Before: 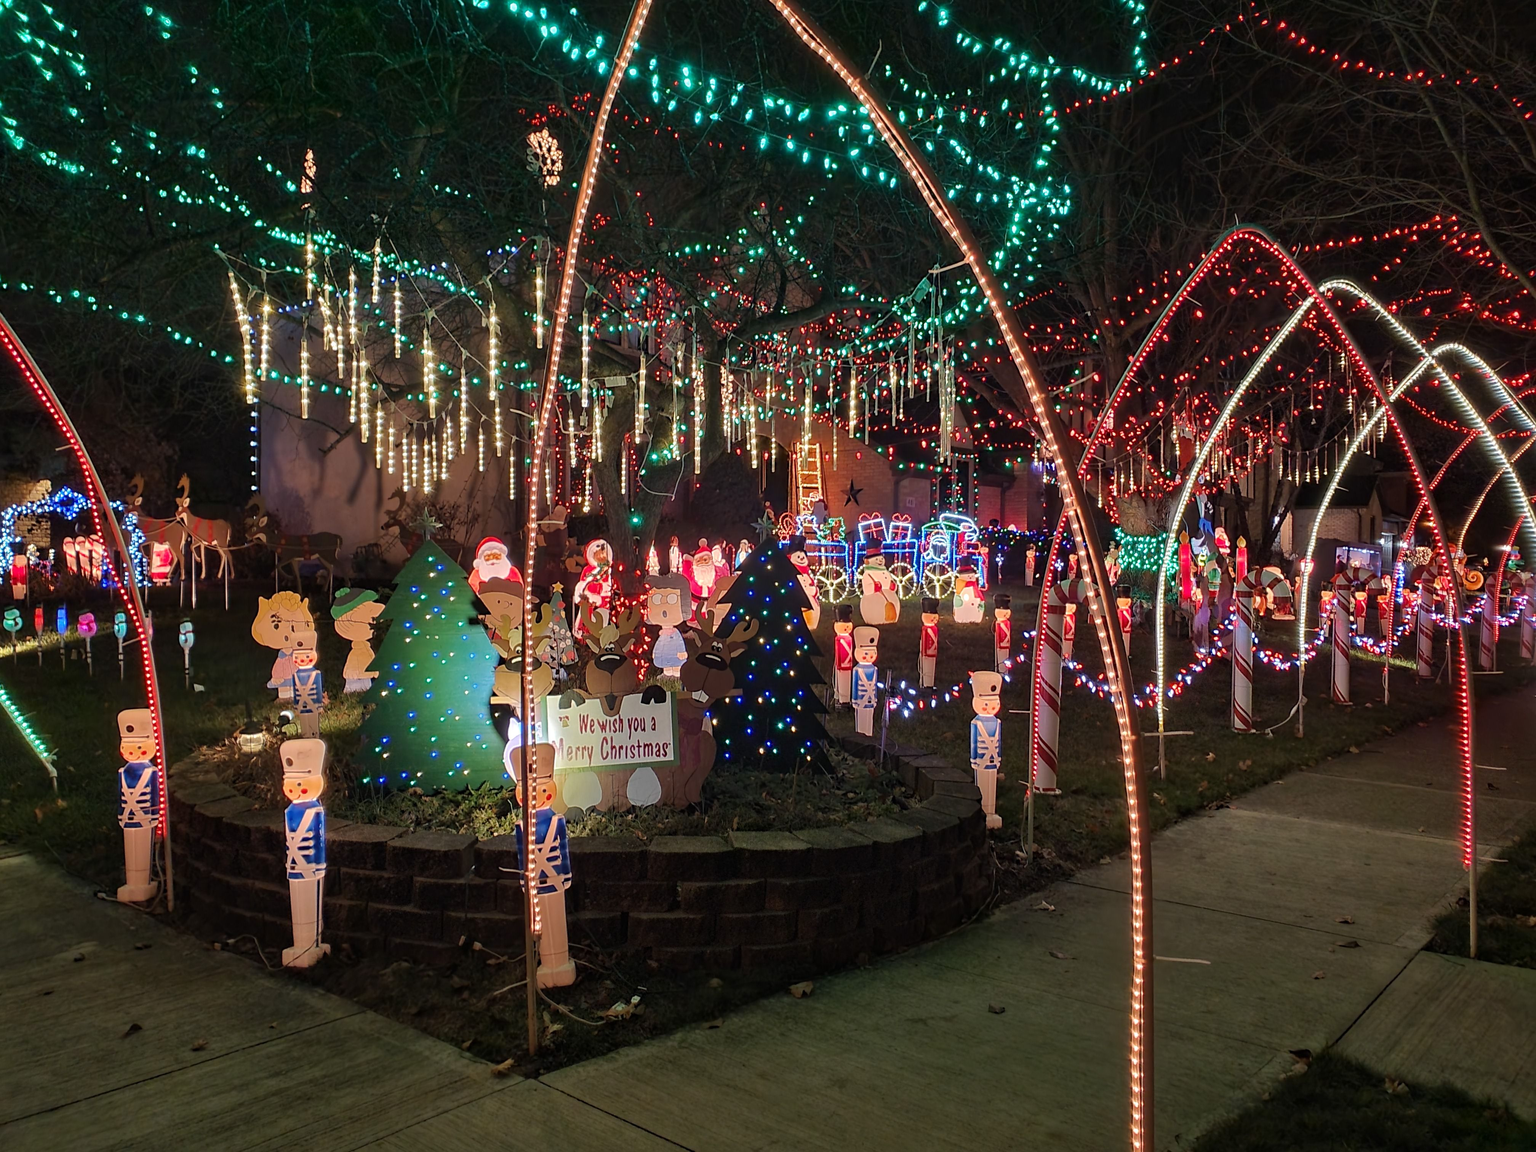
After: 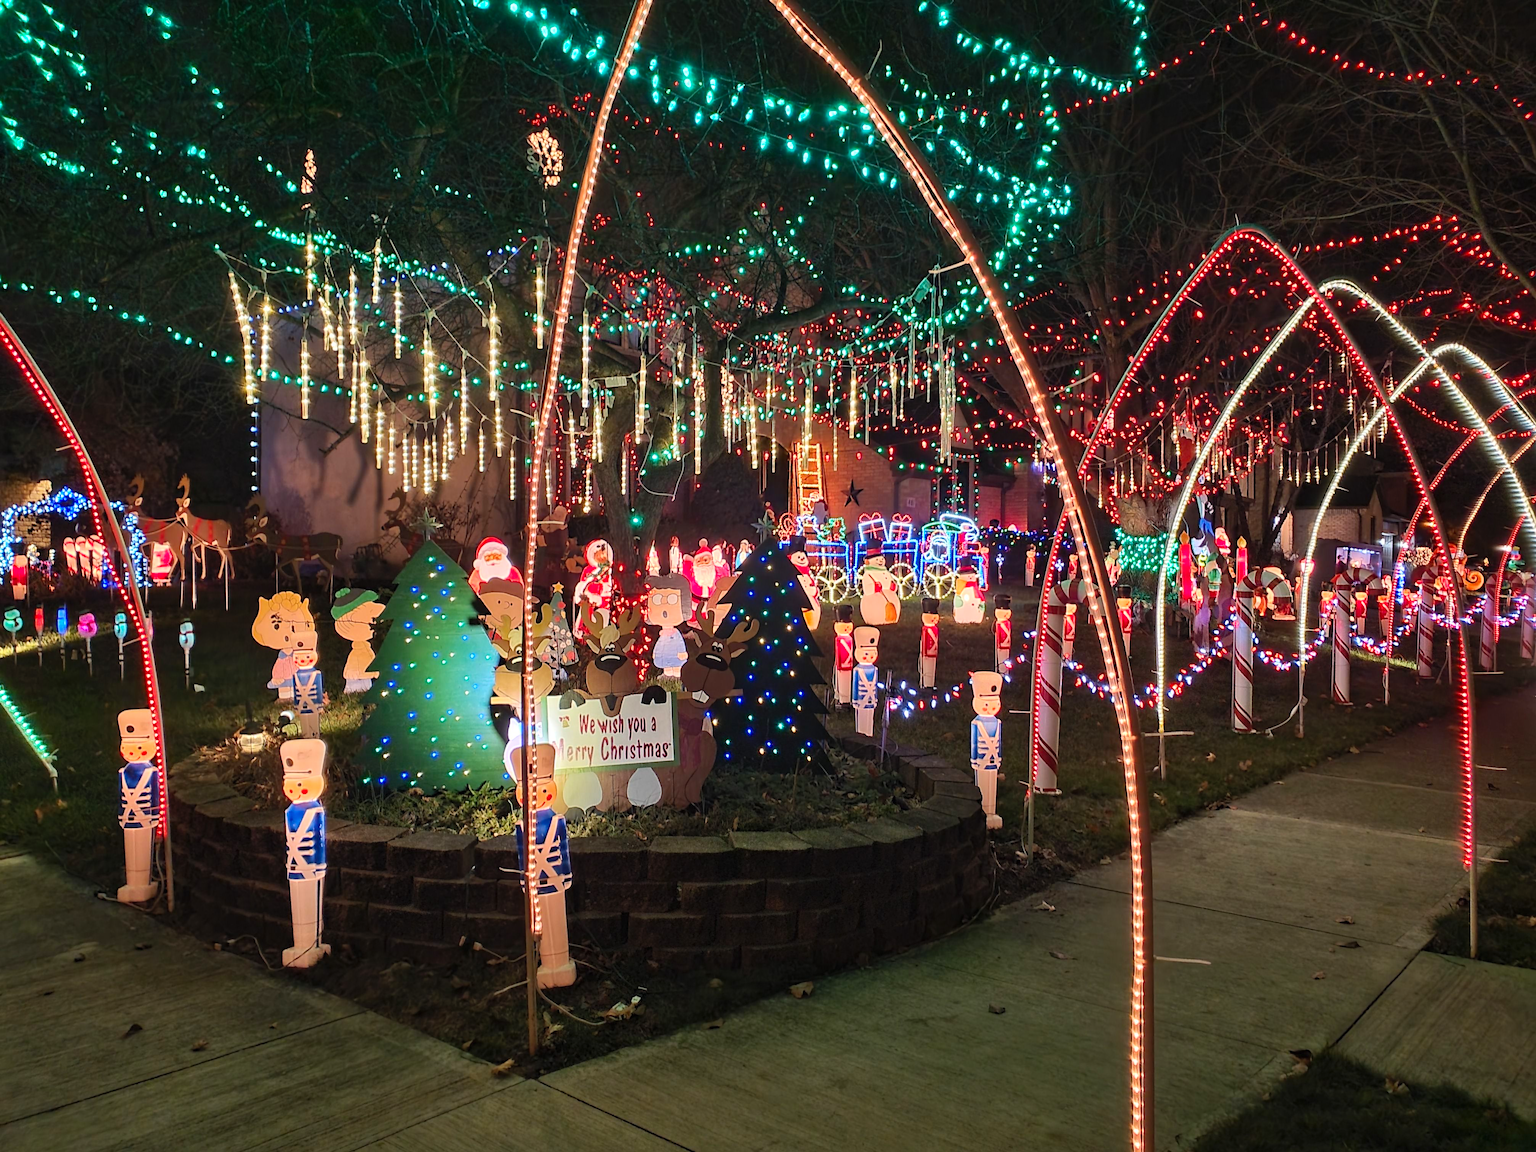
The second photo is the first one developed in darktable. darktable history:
contrast brightness saturation: contrast 0.203, brightness 0.16, saturation 0.221
